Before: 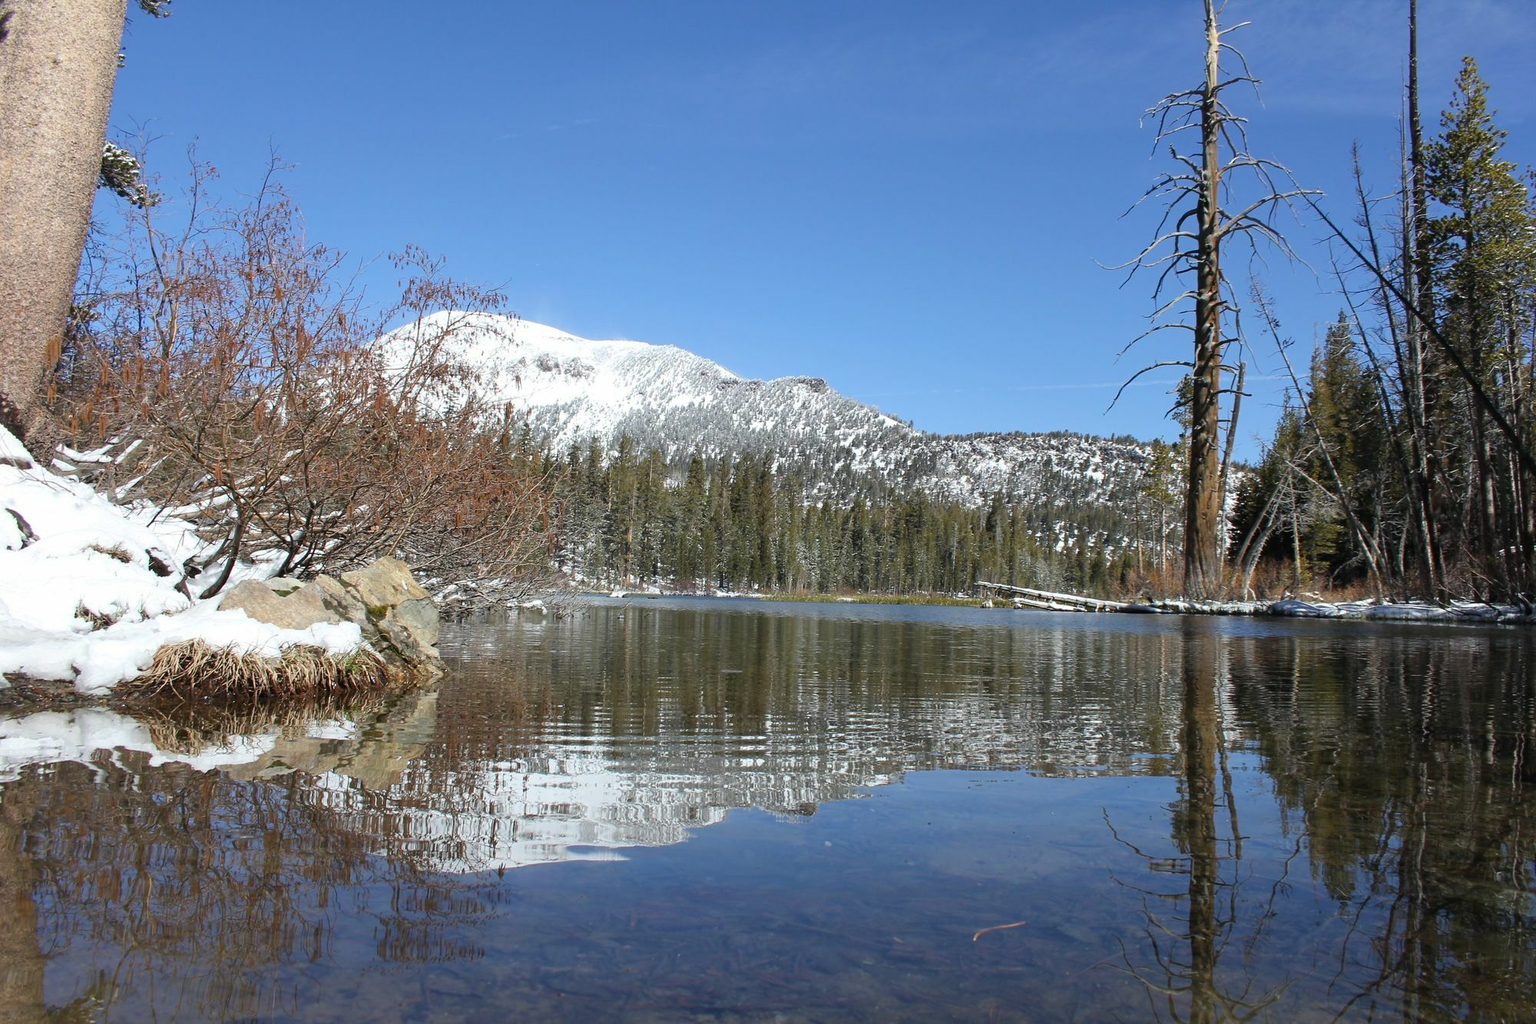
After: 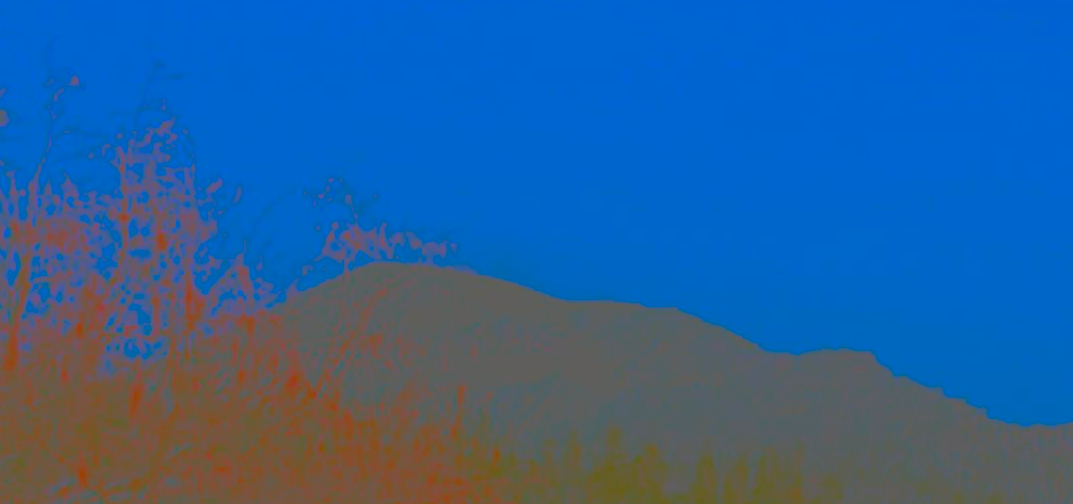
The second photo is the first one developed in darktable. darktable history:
crop: left 10.121%, top 10.631%, right 36.218%, bottom 51.526%
color correction: highlights a* -3.28, highlights b* -6.24, shadows a* 3.1, shadows b* 5.19
contrast brightness saturation: contrast -0.99, brightness -0.17, saturation 0.75
